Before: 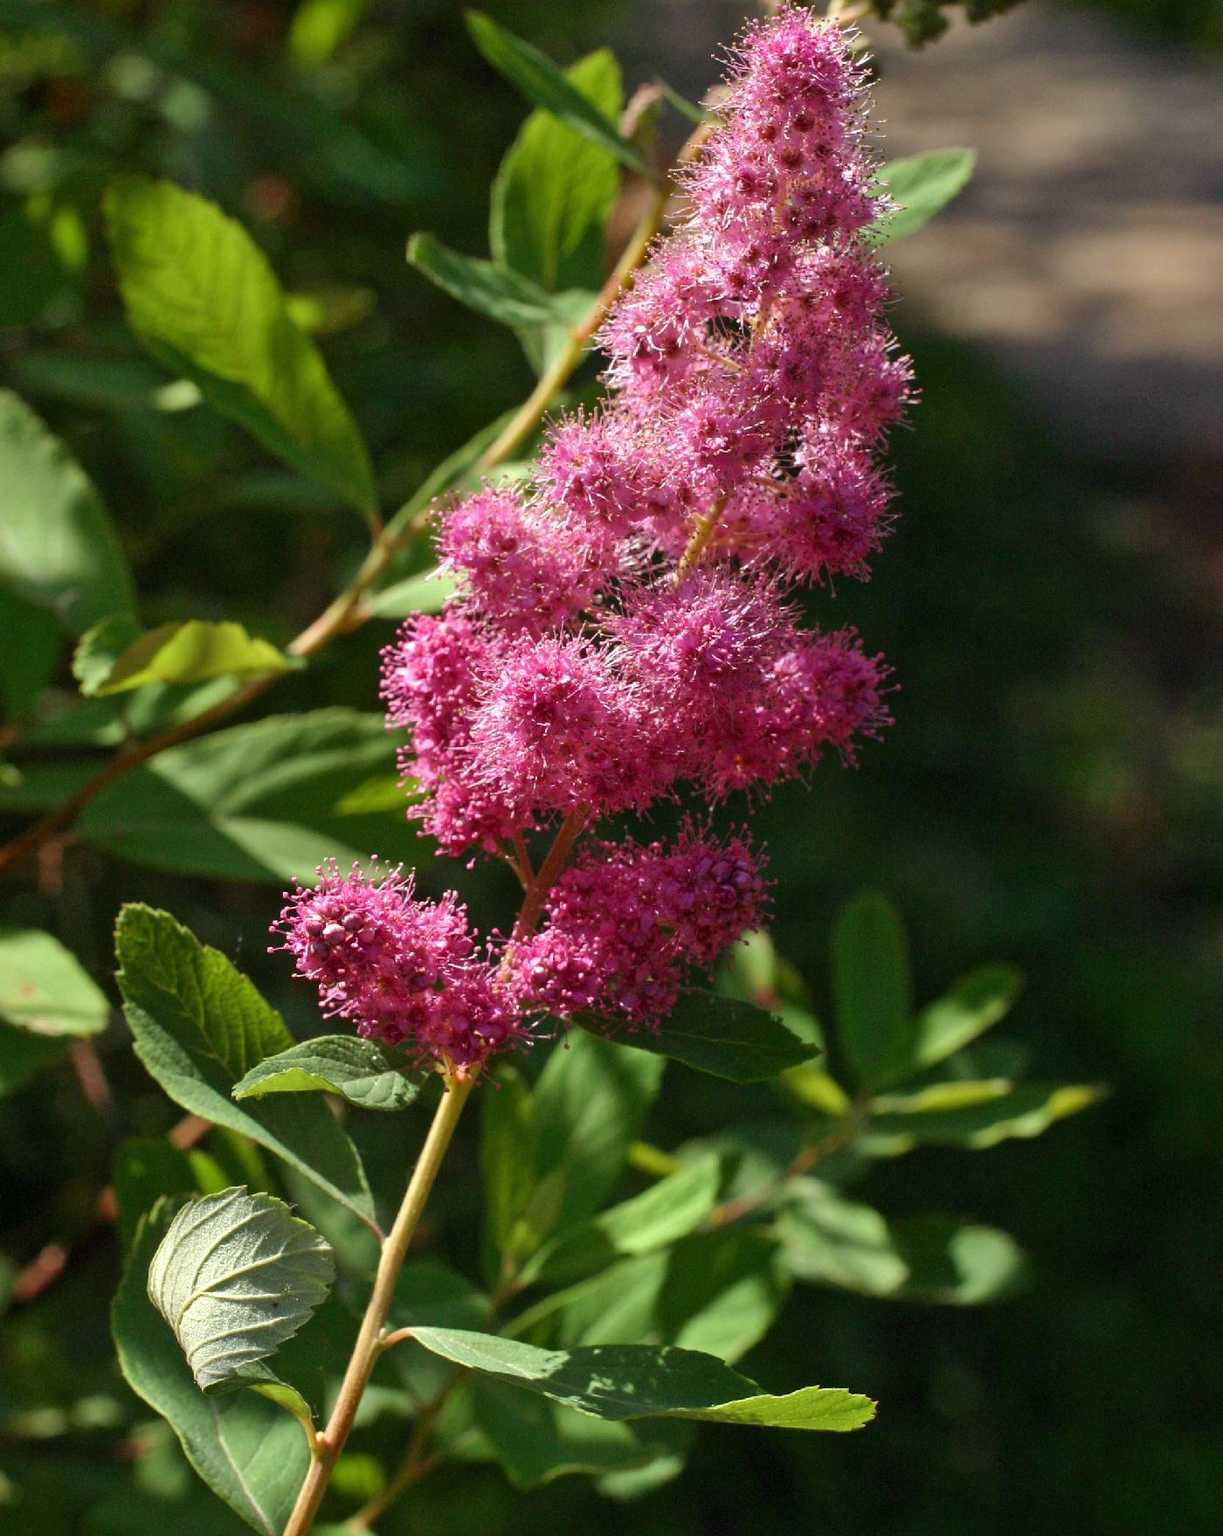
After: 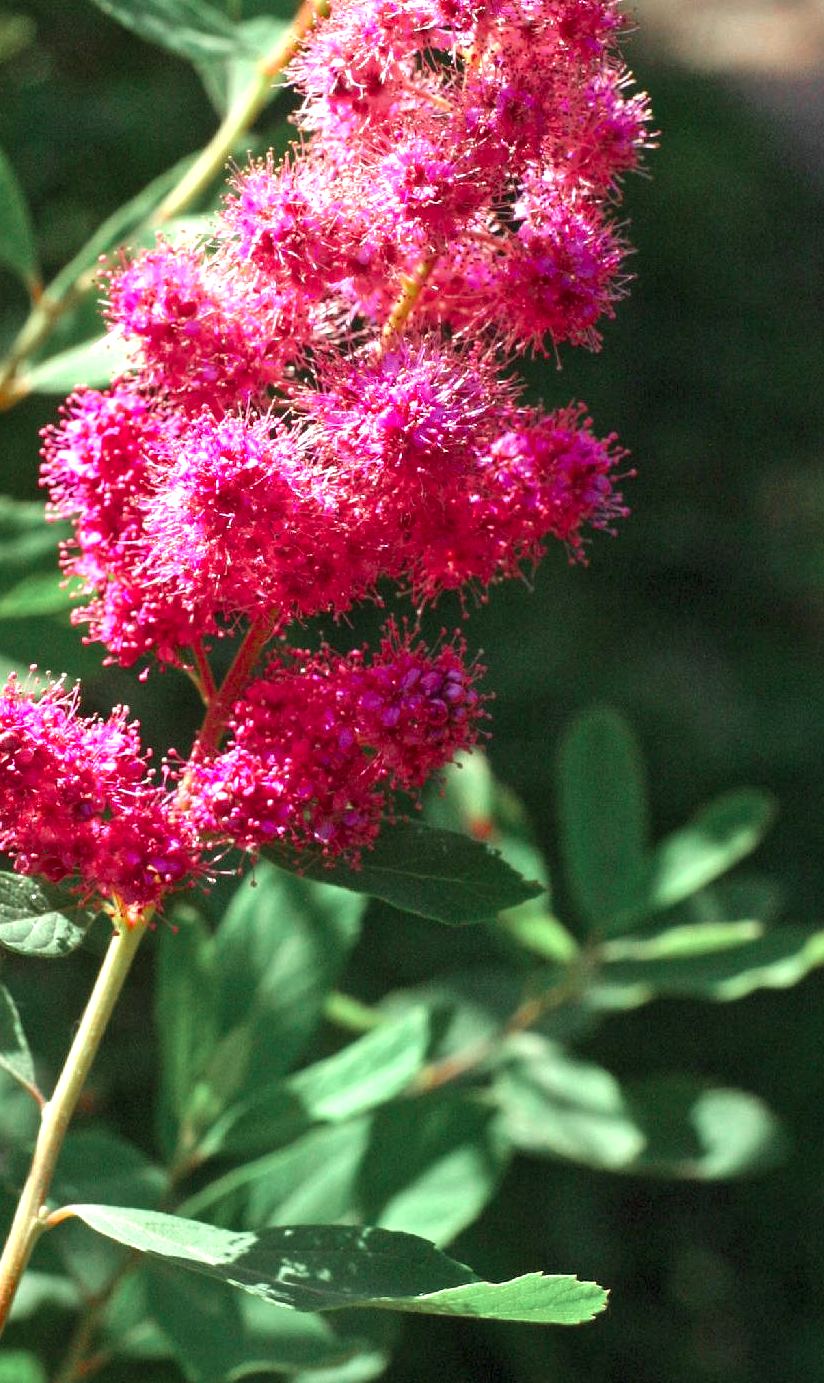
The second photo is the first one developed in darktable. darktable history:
color zones: curves: ch0 [(0, 0.466) (0.128, 0.466) (0.25, 0.5) (0.375, 0.456) (0.5, 0.5) (0.625, 0.5) (0.737, 0.652) (0.875, 0.5)]; ch1 [(0, 0.603) (0.125, 0.618) (0.261, 0.348) (0.372, 0.353) (0.497, 0.363) (0.611, 0.45) (0.731, 0.427) (0.875, 0.518) (0.998, 0.652)]; ch2 [(0, 0.559) (0.125, 0.451) (0.253, 0.564) (0.37, 0.578) (0.5, 0.466) (0.625, 0.471) (0.731, 0.471) (0.88, 0.485)]
crop and rotate: left 28.28%, top 17.942%, right 12.793%, bottom 3.38%
exposure: exposure 0.947 EV, compensate highlight preservation false
local contrast: highlights 106%, shadows 99%, detail 119%, midtone range 0.2
